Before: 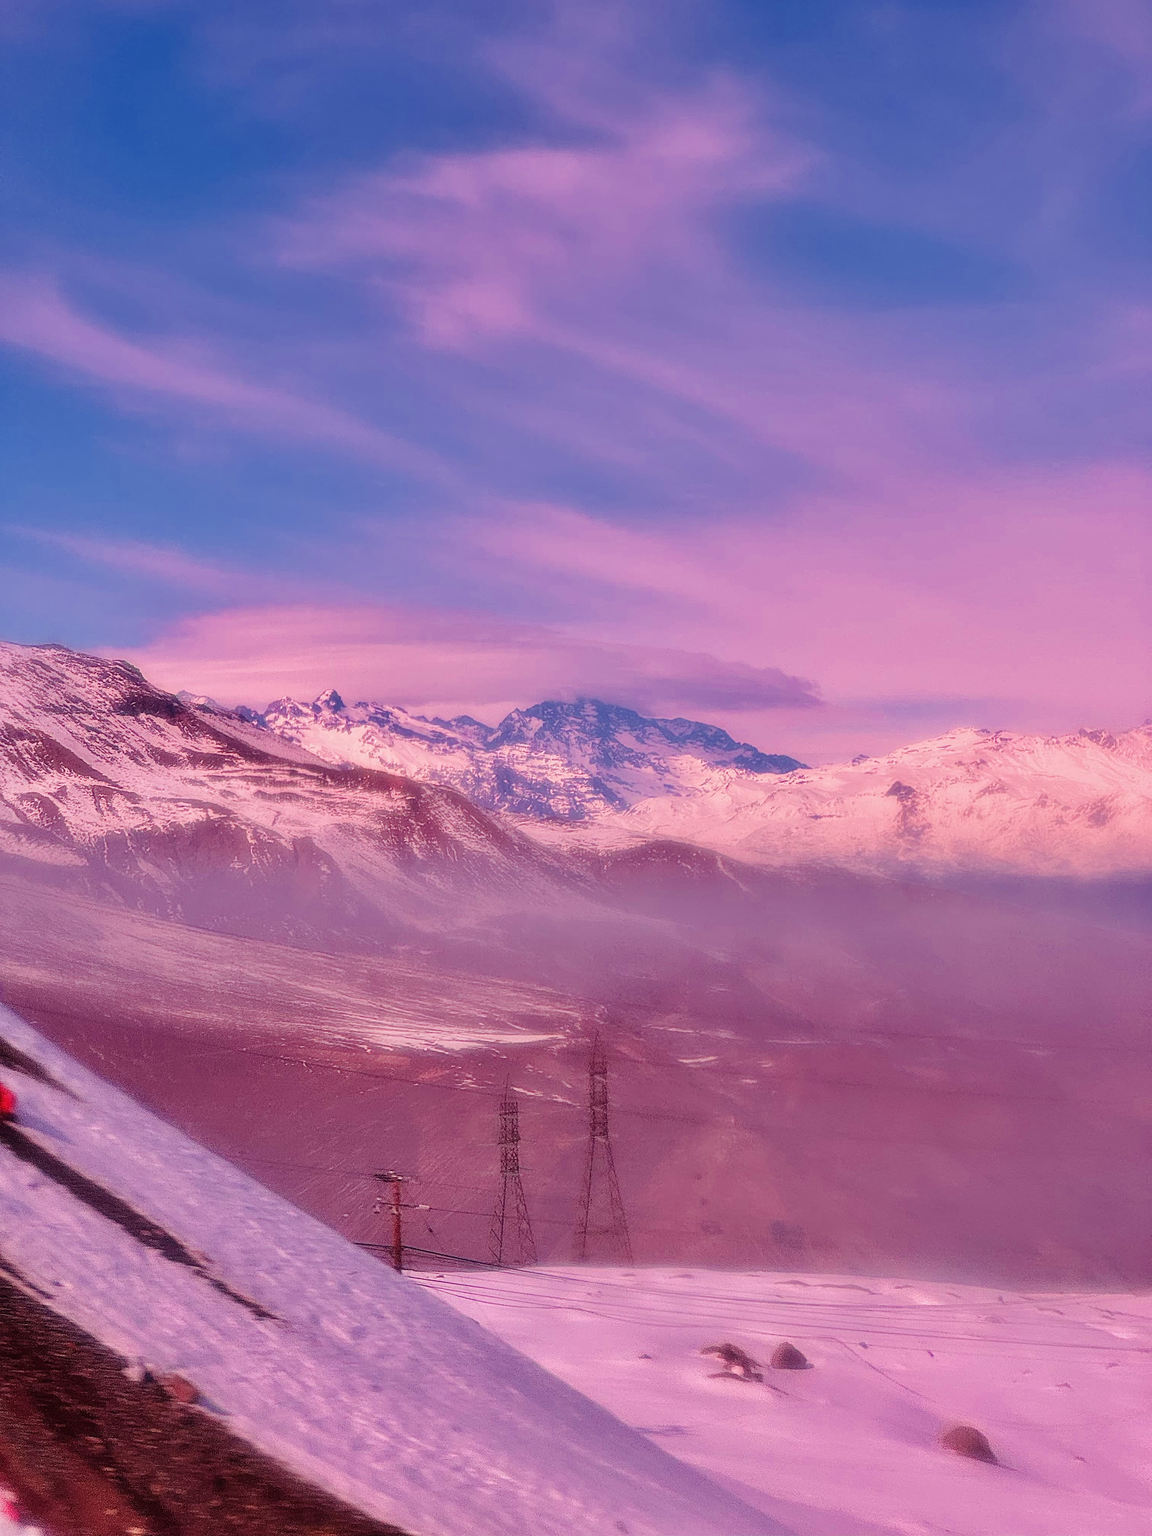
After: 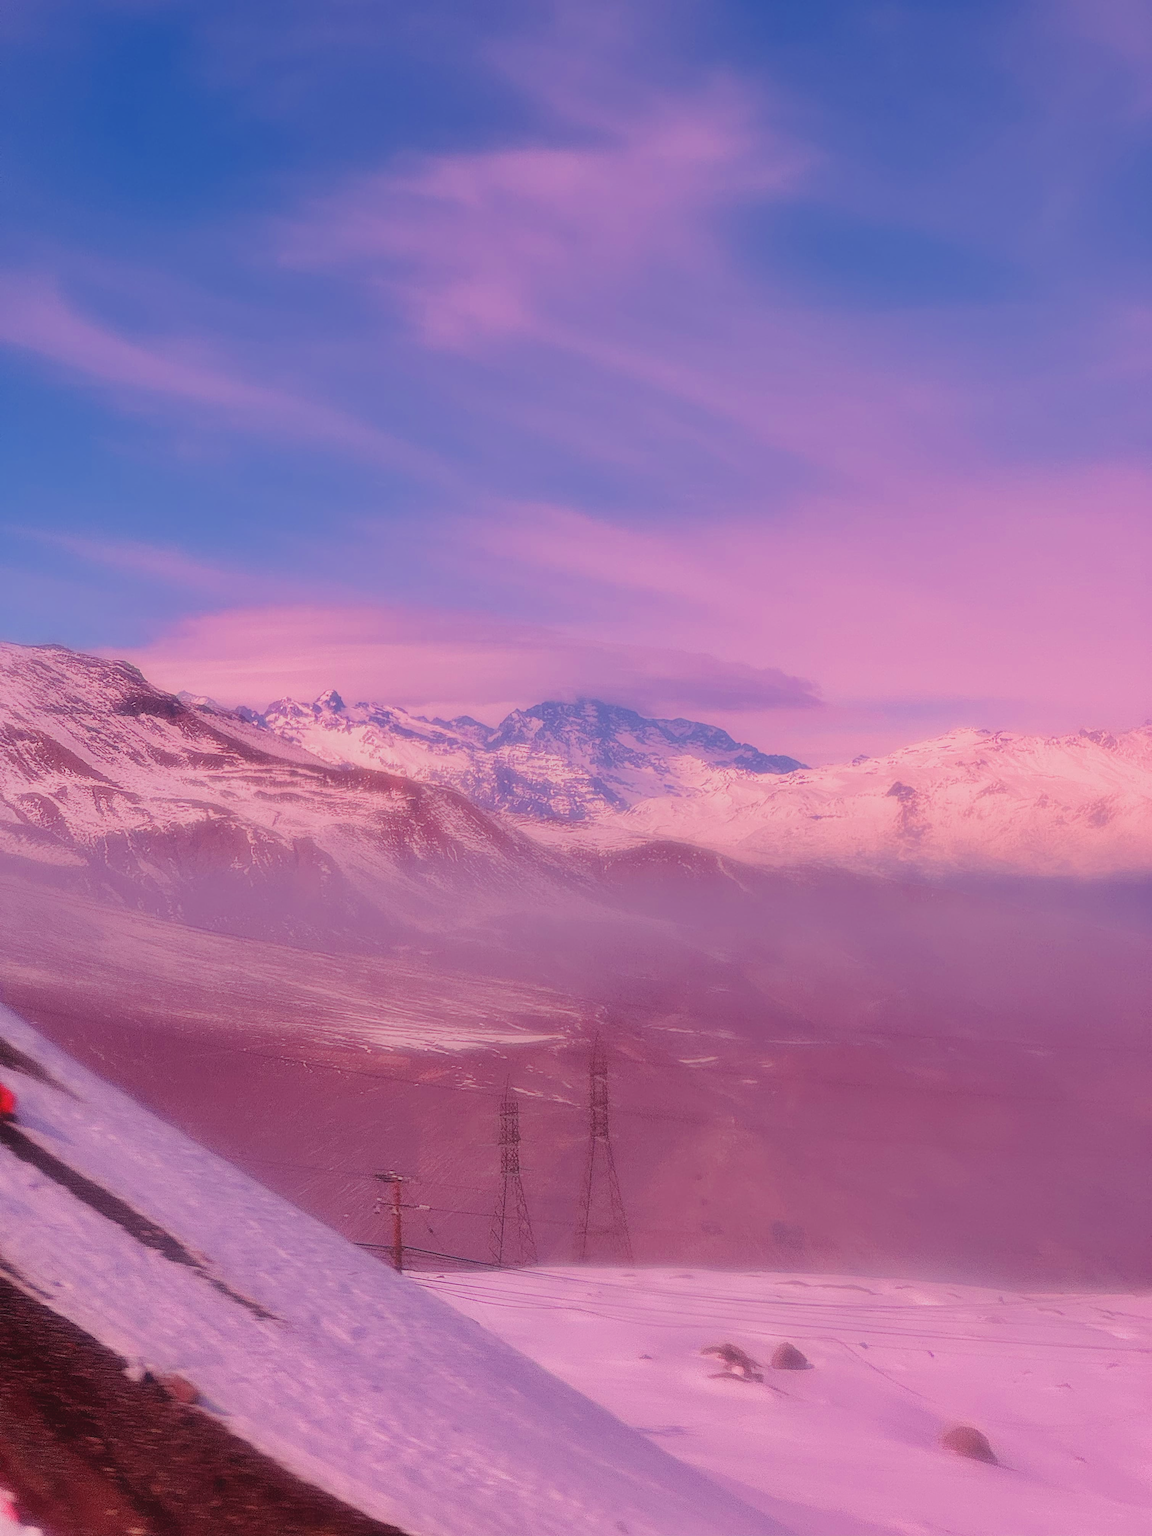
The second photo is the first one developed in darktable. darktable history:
contrast equalizer: y [[0.6 ×6], [0.55 ×6], [0 ×6], [0 ×6], [0 ×6]], mix -0.981
